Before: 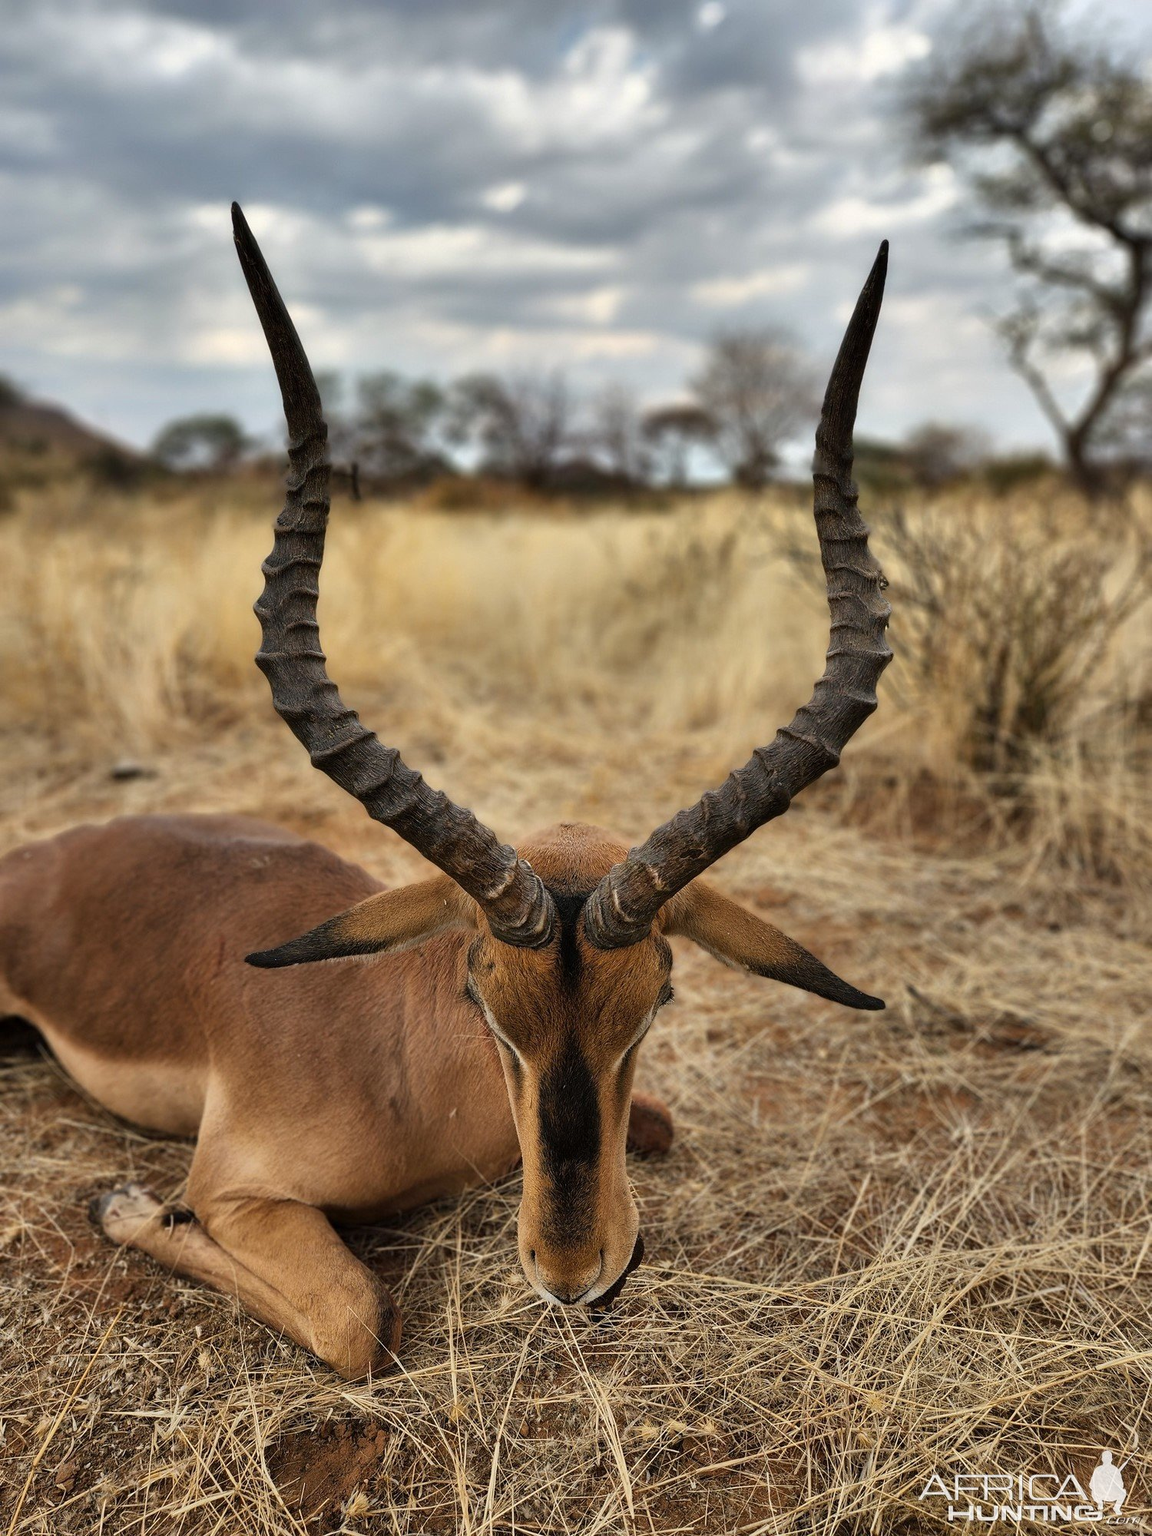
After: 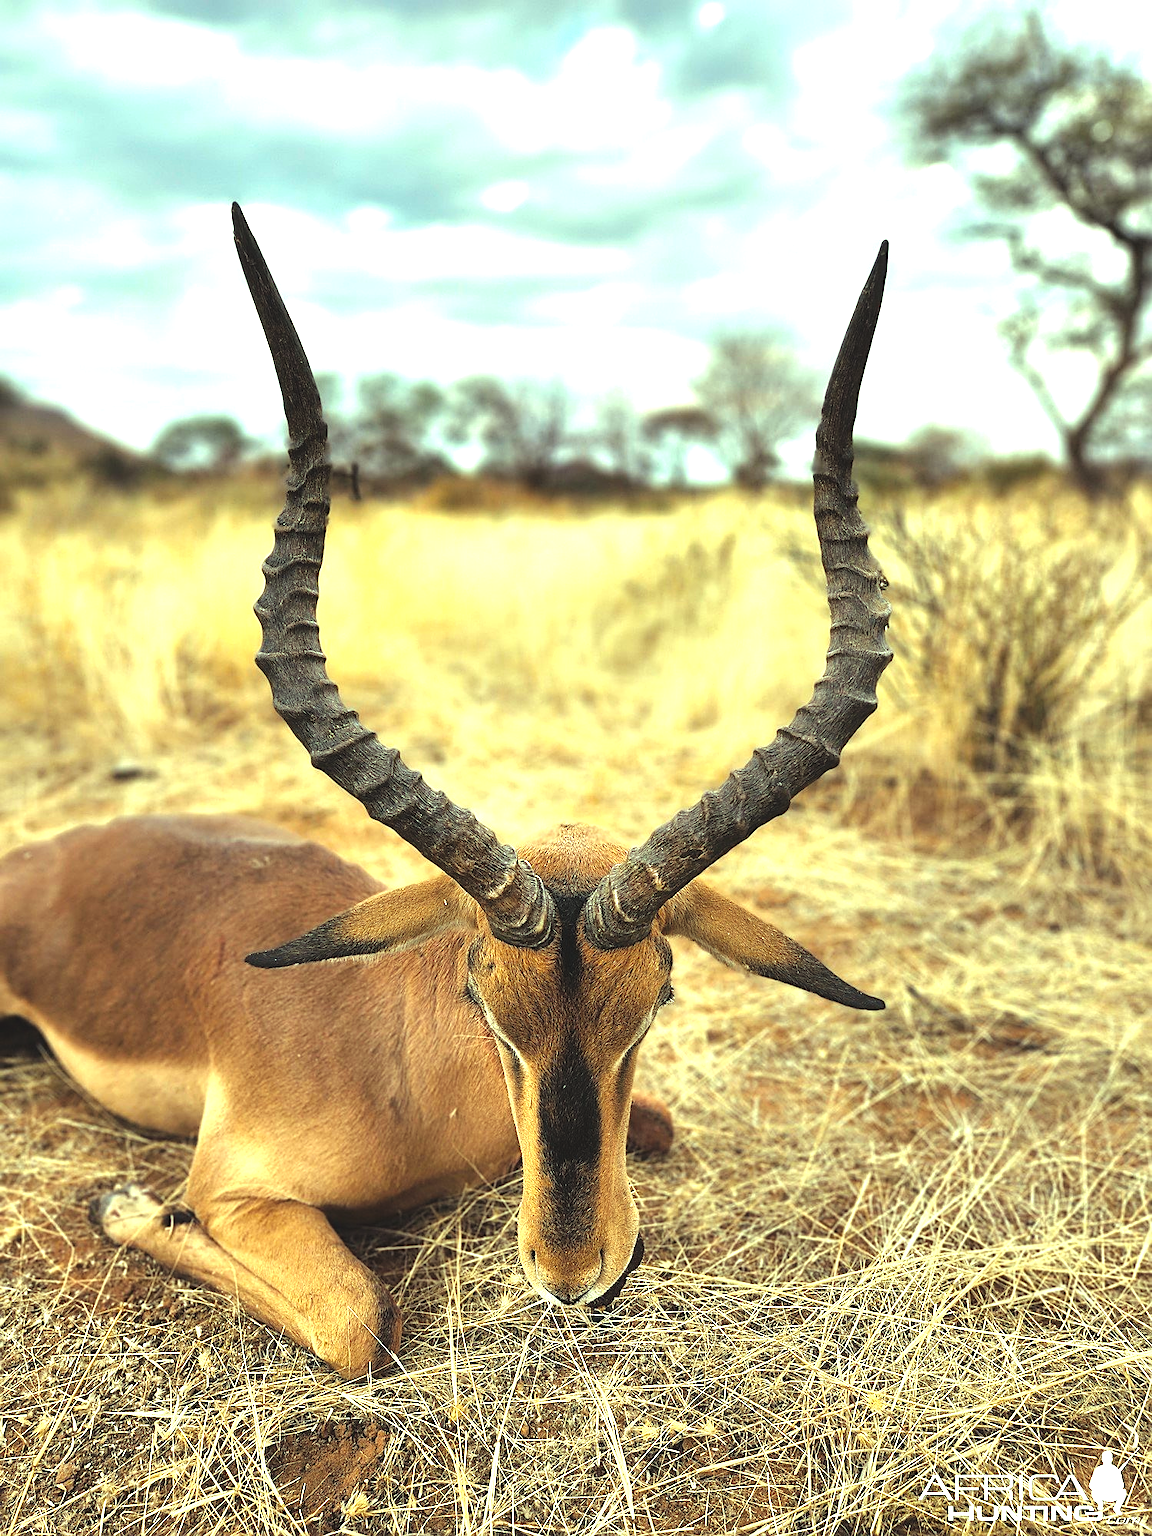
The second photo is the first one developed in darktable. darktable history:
levels: black 3.78%, white 99.99%
tone equalizer: -8 EV -0.773 EV, -7 EV -0.696 EV, -6 EV -0.627 EV, -5 EV -0.389 EV, -3 EV 0.384 EV, -2 EV 0.6 EV, -1 EV 0.696 EV, +0 EV 0.768 EV
color balance rgb: highlights gain › luminance 15.319%, highlights gain › chroma 7.013%, highlights gain › hue 124.37°, perceptual saturation grading › global saturation 0.138%, perceptual brilliance grading › global brilliance 9.455%, perceptual brilliance grading › shadows 14.26%, global vibrance 20%
sharpen: on, module defaults
exposure: black level correction -0.009, exposure 0.07 EV, compensate highlight preservation false
